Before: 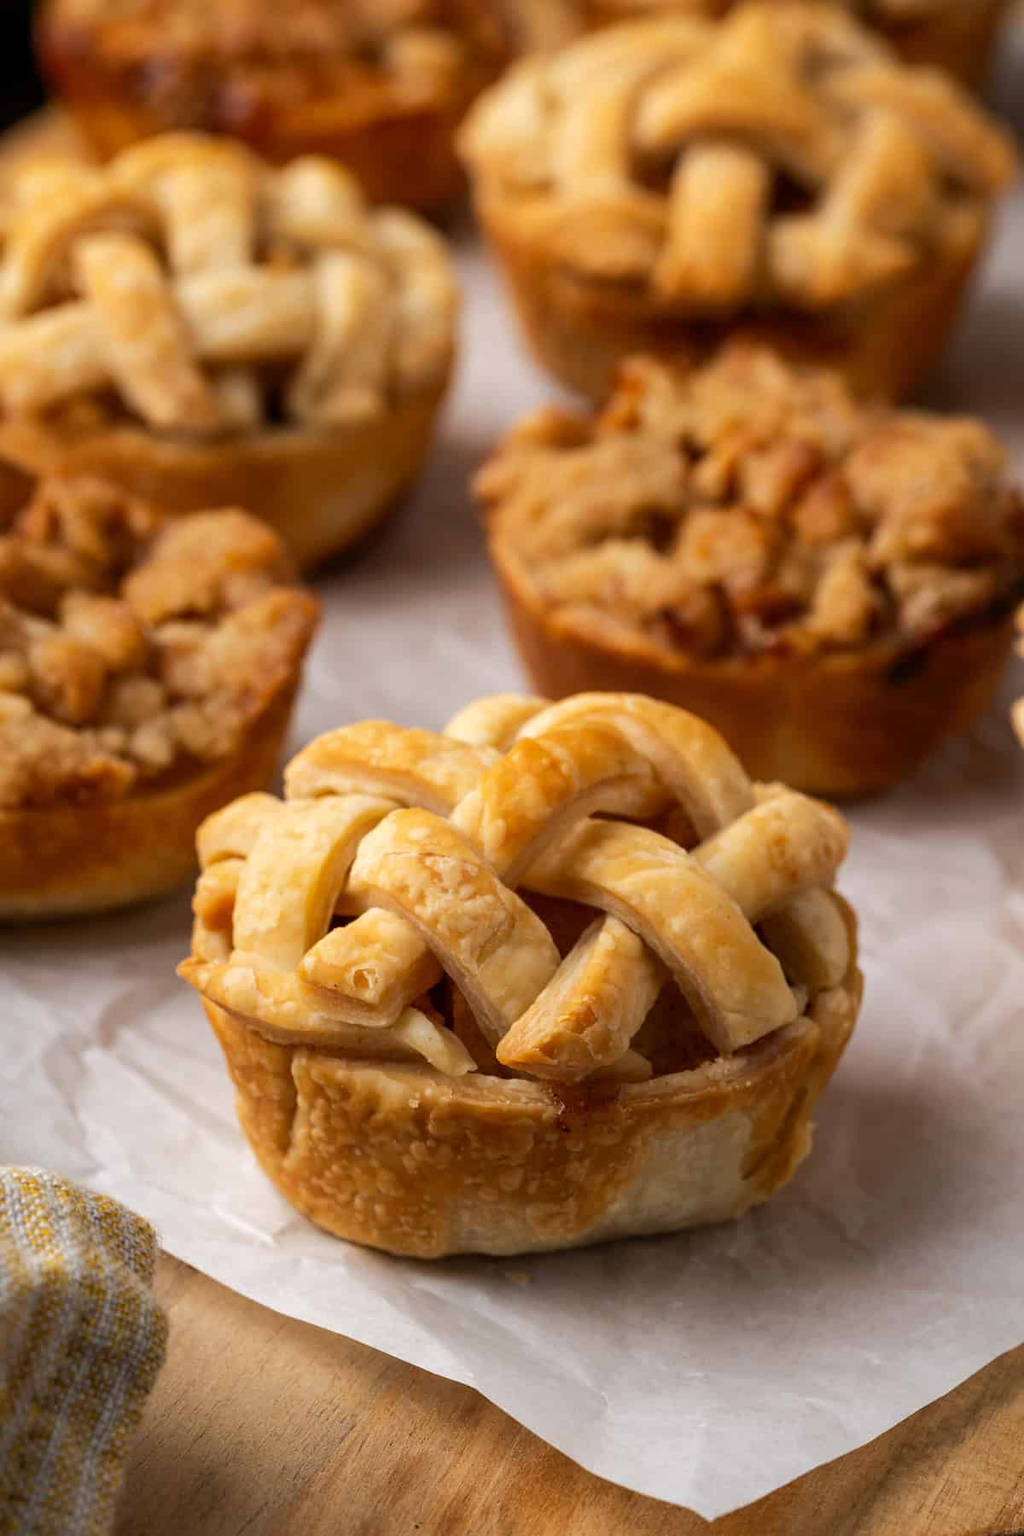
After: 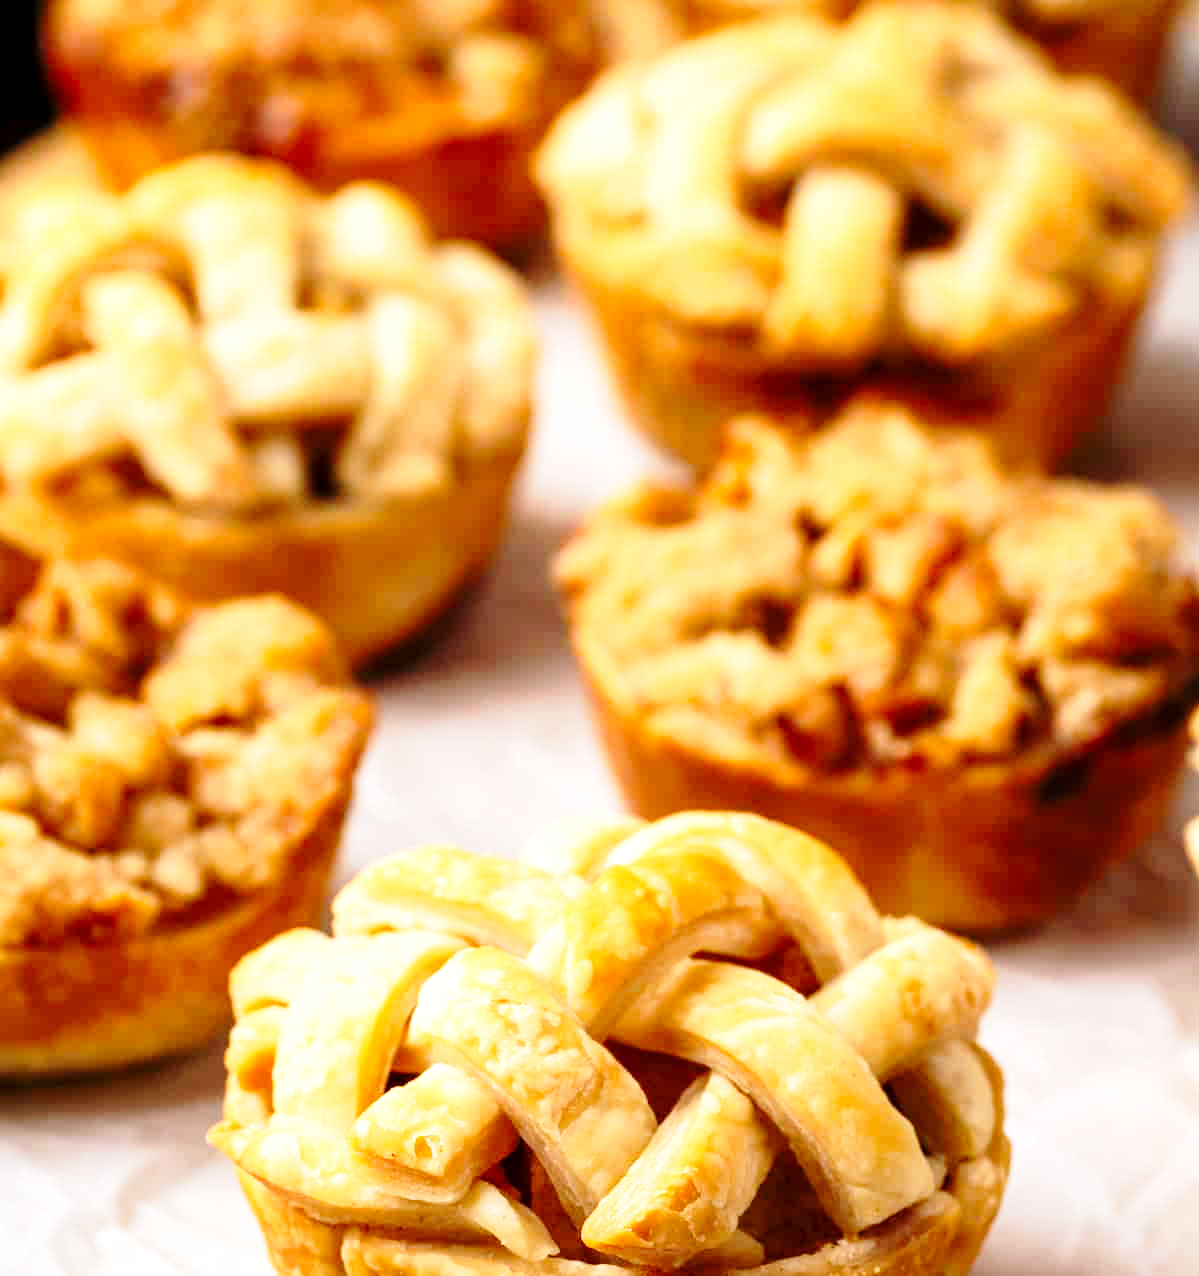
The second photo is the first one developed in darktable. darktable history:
base curve: curves: ch0 [(0, 0) (0.028, 0.03) (0.121, 0.232) (0.46, 0.748) (0.859, 0.968) (1, 1)], preserve colors none
exposure: black level correction 0.001, exposure 0.677 EV, compensate highlight preservation false
crop: right 0%, bottom 29.081%
